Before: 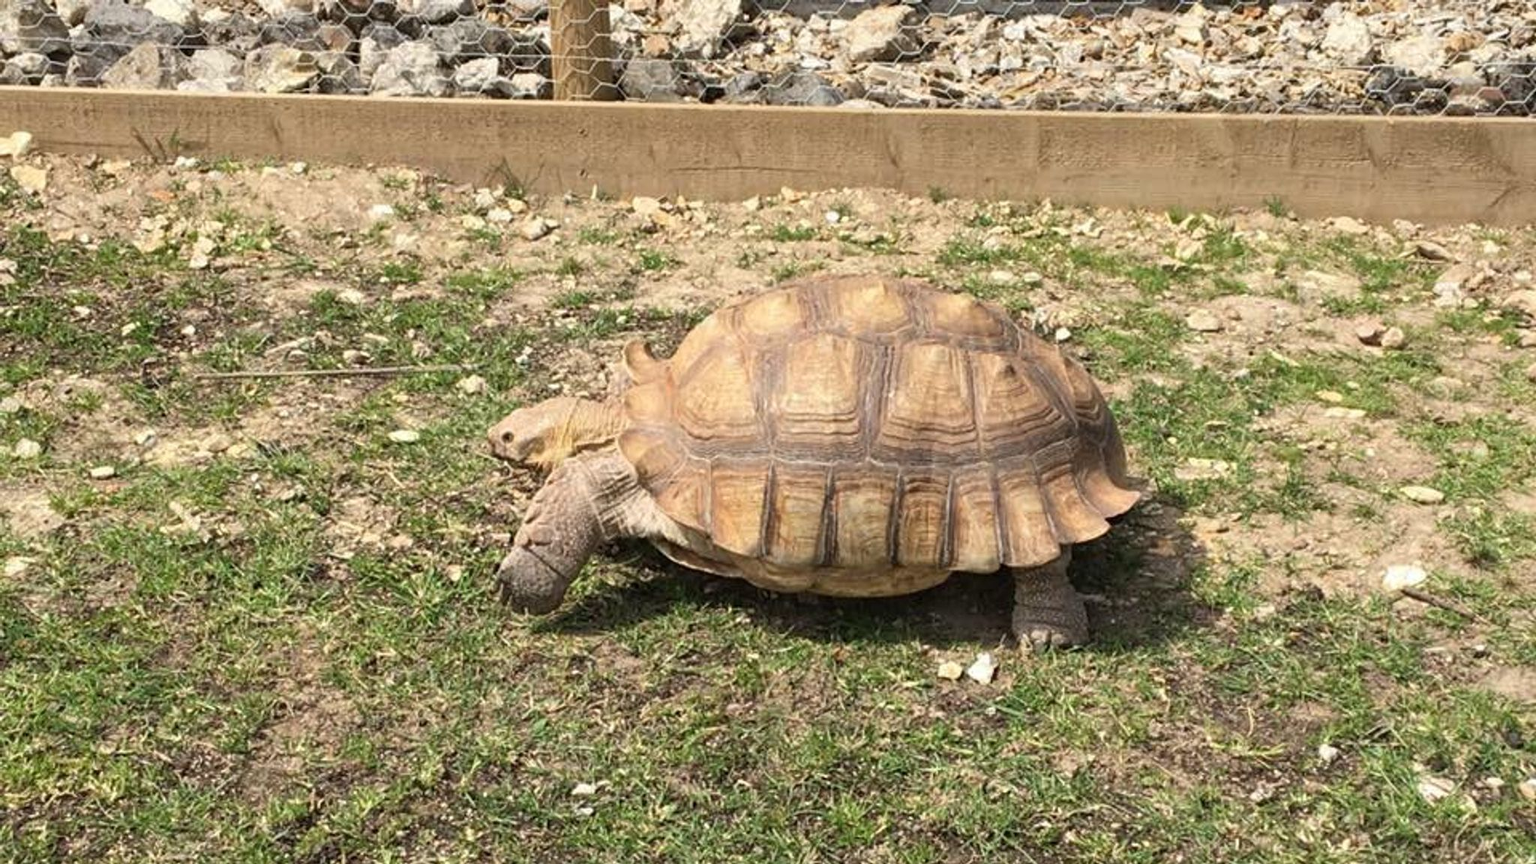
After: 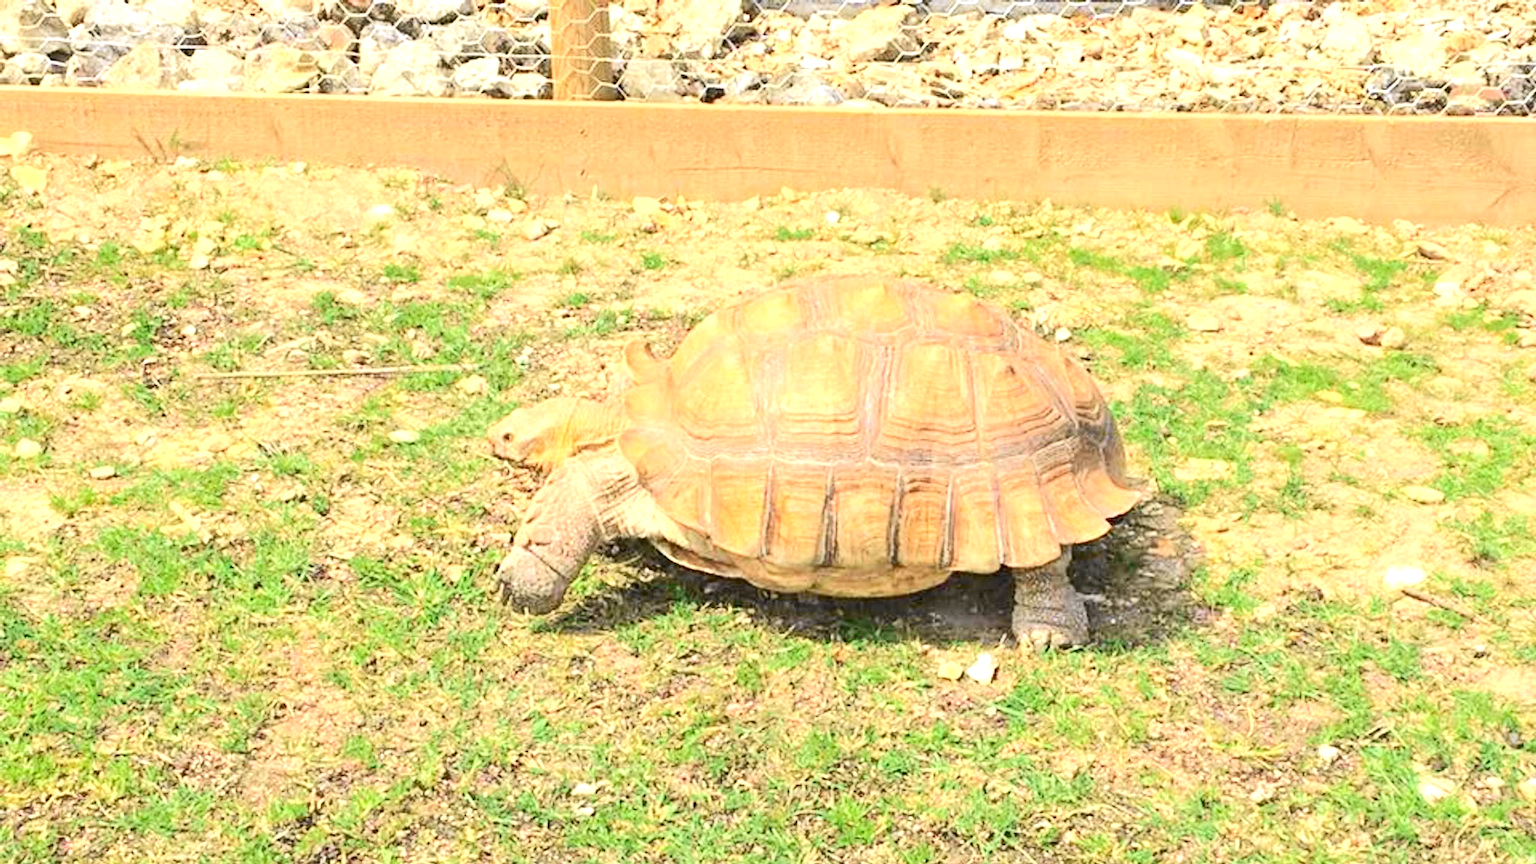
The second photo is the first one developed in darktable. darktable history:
color zones: curves: ch0 [(0, 0.425) (0.143, 0.422) (0.286, 0.42) (0.429, 0.419) (0.571, 0.419) (0.714, 0.42) (0.857, 0.422) (1, 0.425)]
tone curve: curves: ch0 [(0, 0) (0.055, 0.057) (0.258, 0.307) (0.434, 0.543) (0.517, 0.657) (0.745, 0.874) (1, 1)]; ch1 [(0, 0) (0.346, 0.307) (0.418, 0.383) (0.46, 0.439) (0.482, 0.493) (0.502, 0.503) (0.517, 0.514) (0.55, 0.561) (0.588, 0.603) (0.646, 0.688) (1, 1)]; ch2 [(0, 0) (0.346, 0.34) (0.431, 0.45) (0.485, 0.499) (0.5, 0.503) (0.527, 0.525) (0.545, 0.562) (0.679, 0.706) (1, 1)], color space Lab, independent channels, preserve colors none
exposure: black level correction 0, exposure 1.9 EV, compensate highlight preservation false
